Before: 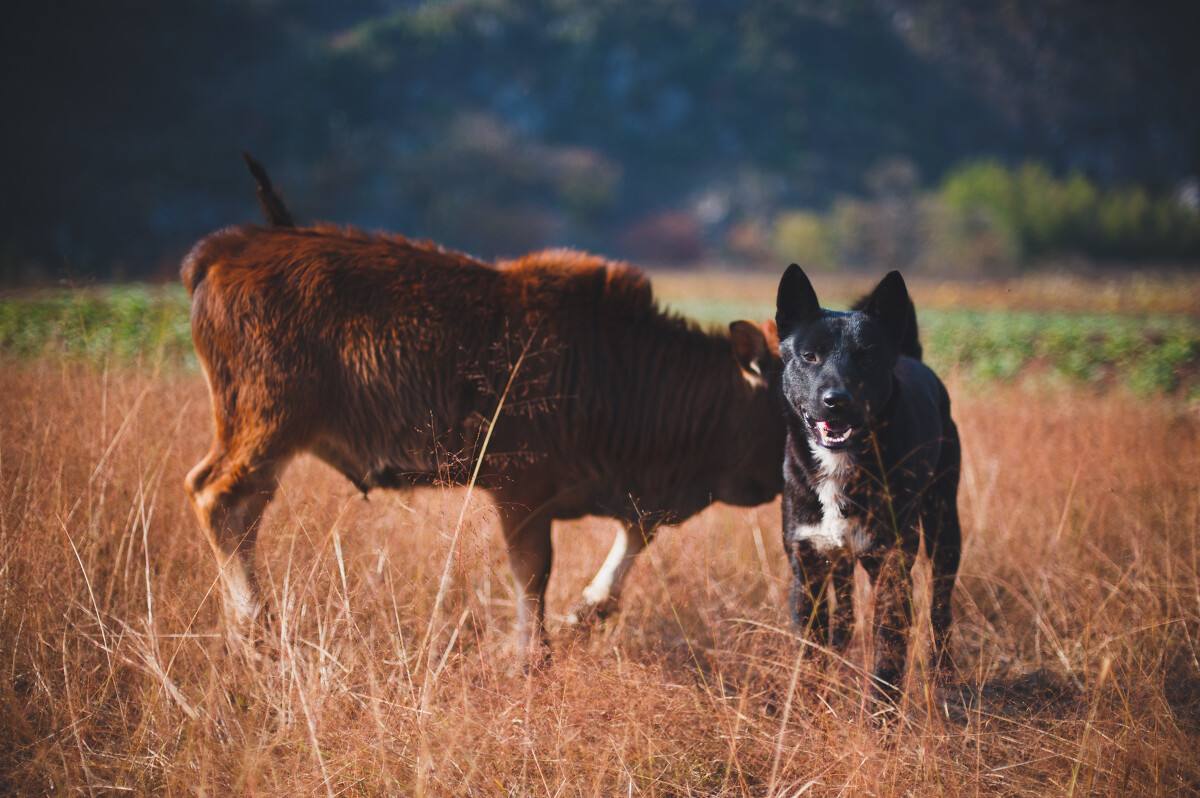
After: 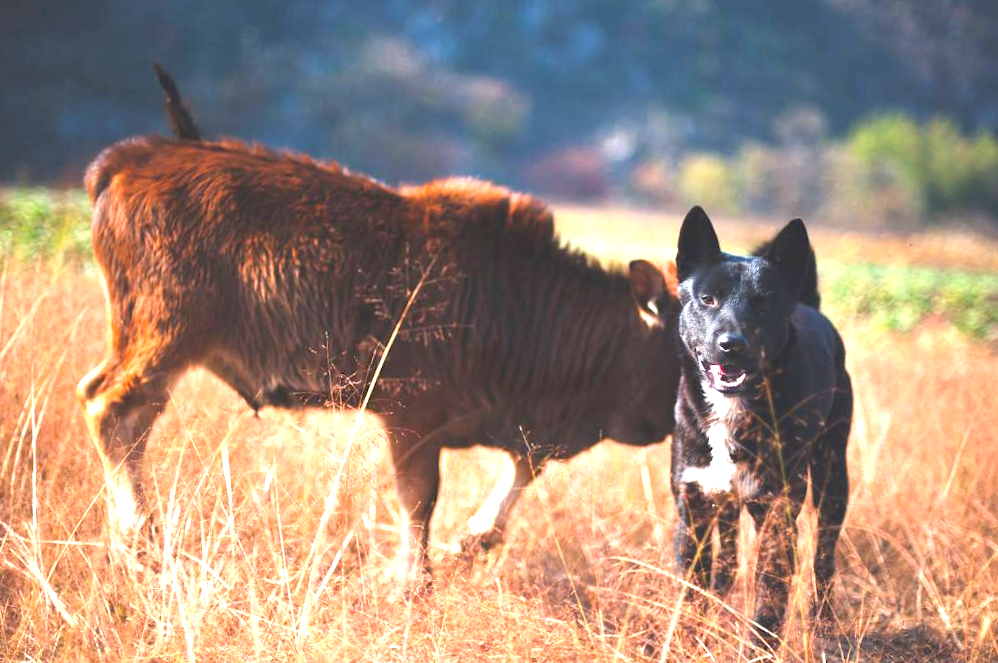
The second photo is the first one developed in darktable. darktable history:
crop and rotate: angle -3.27°, left 5.211%, top 5.211%, right 4.607%, bottom 4.607%
exposure: black level correction 0, exposure 1.55 EV, compensate exposure bias true, compensate highlight preservation false
